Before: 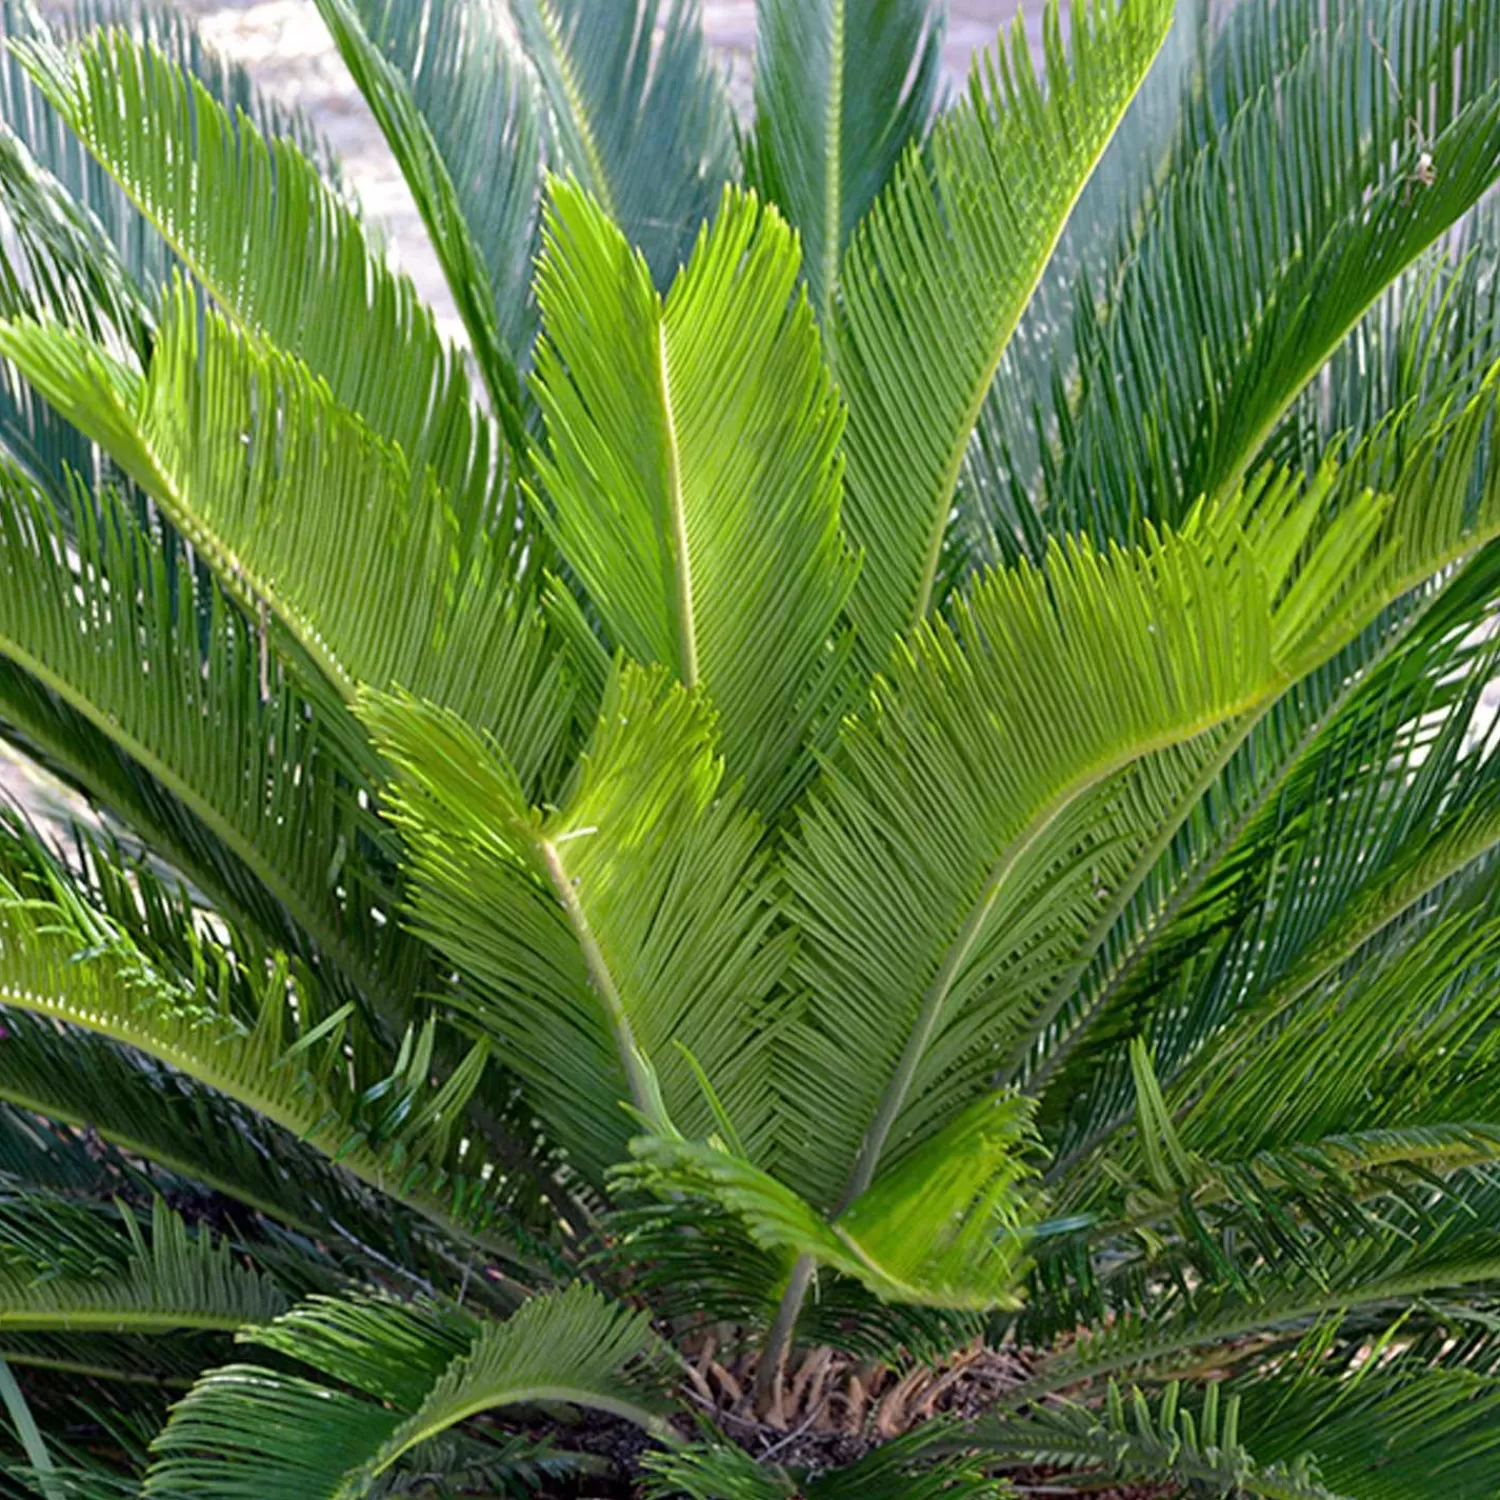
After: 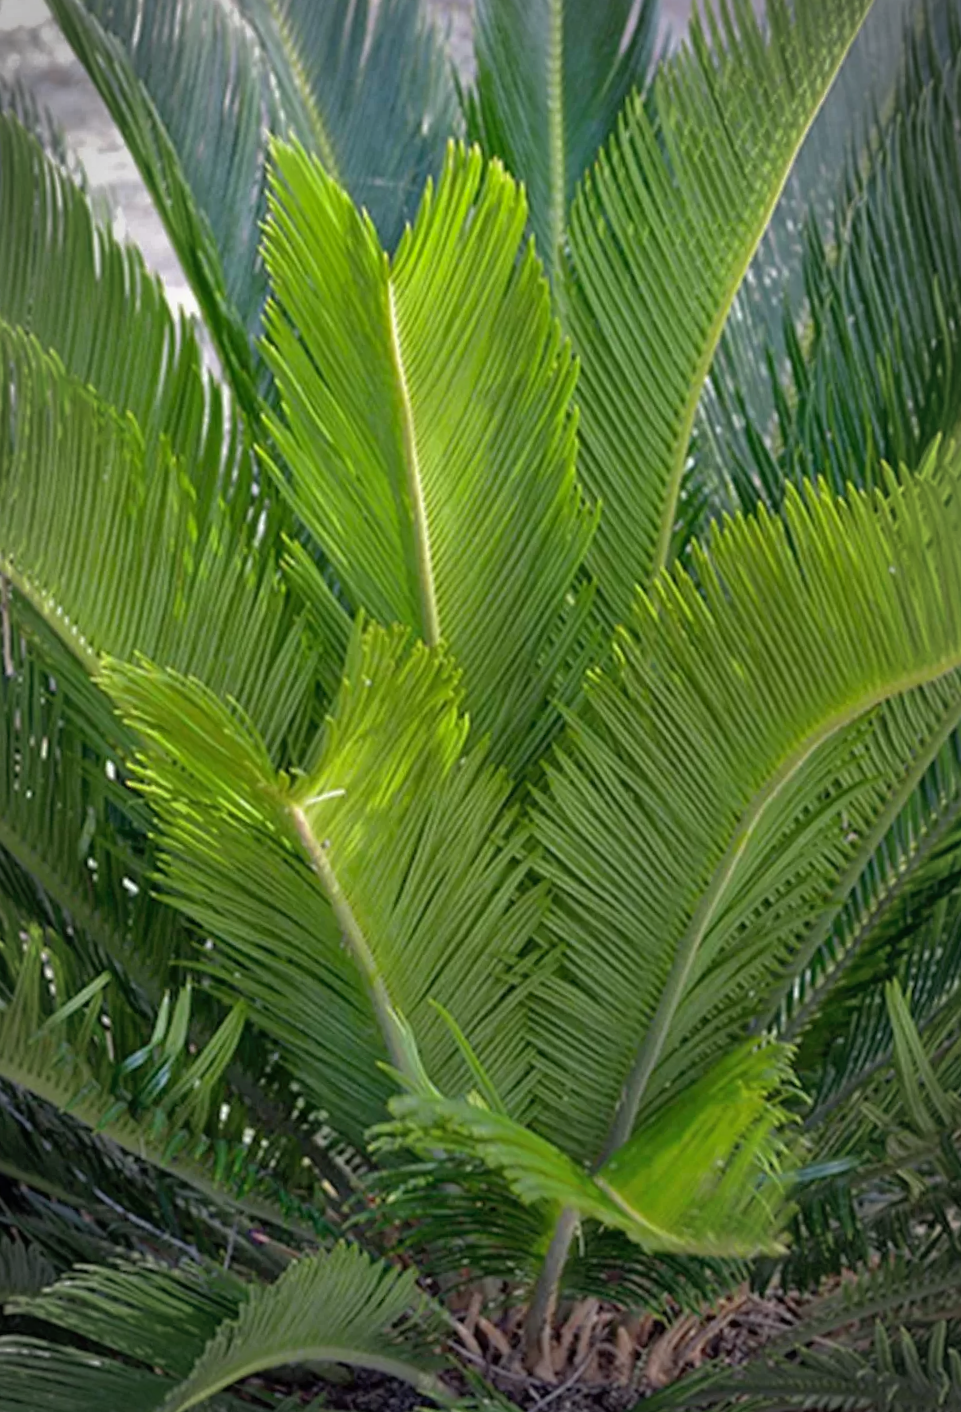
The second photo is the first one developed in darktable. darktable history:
shadows and highlights: on, module defaults
base curve: curves: ch0 [(0, 0) (0.74, 0.67) (1, 1)]
crop and rotate: left 15.754%, right 17.579%
rotate and perspective: rotation -2.12°, lens shift (vertical) 0.009, lens shift (horizontal) -0.008, automatic cropping original format, crop left 0.036, crop right 0.964, crop top 0.05, crop bottom 0.959
vignetting: automatic ratio true
